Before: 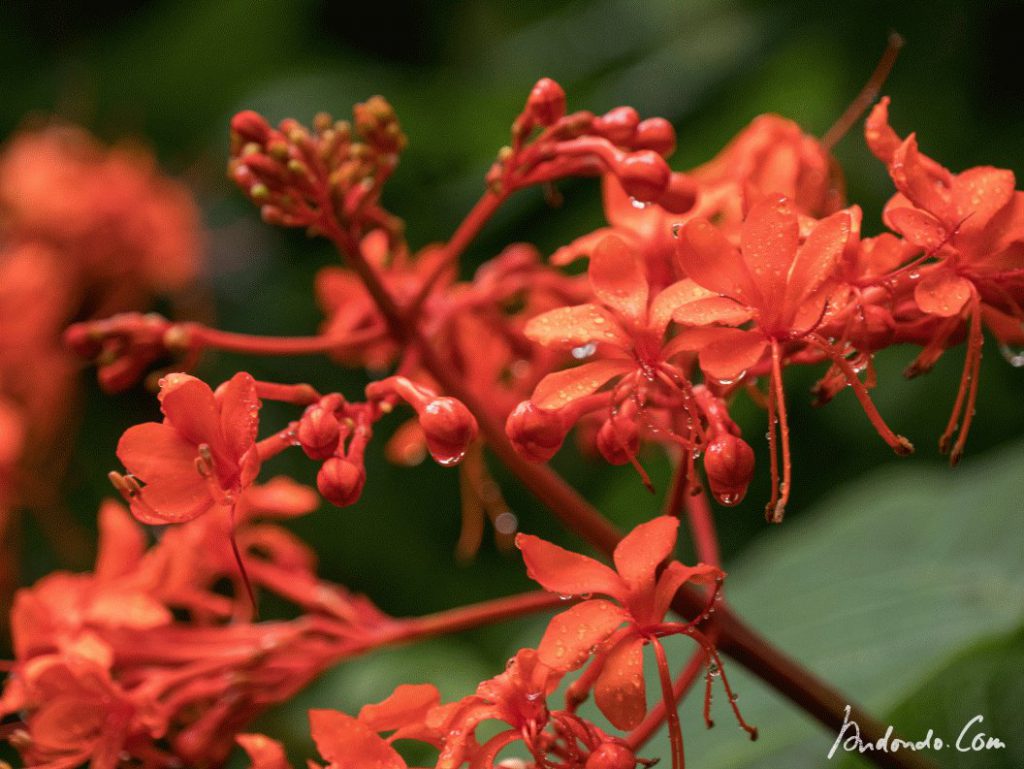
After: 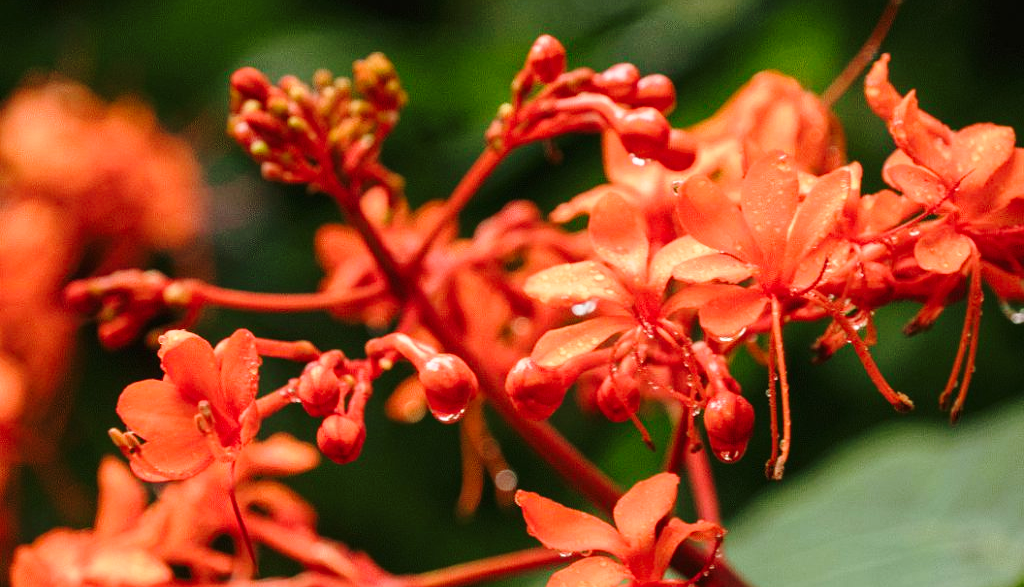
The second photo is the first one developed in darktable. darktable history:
crop: top 5.632%, bottom 17.917%
base curve: curves: ch0 [(0, 0) (0.028, 0.03) (0.121, 0.232) (0.46, 0.748) (0.859, 0.968) (1, 1)], preserve colors none
